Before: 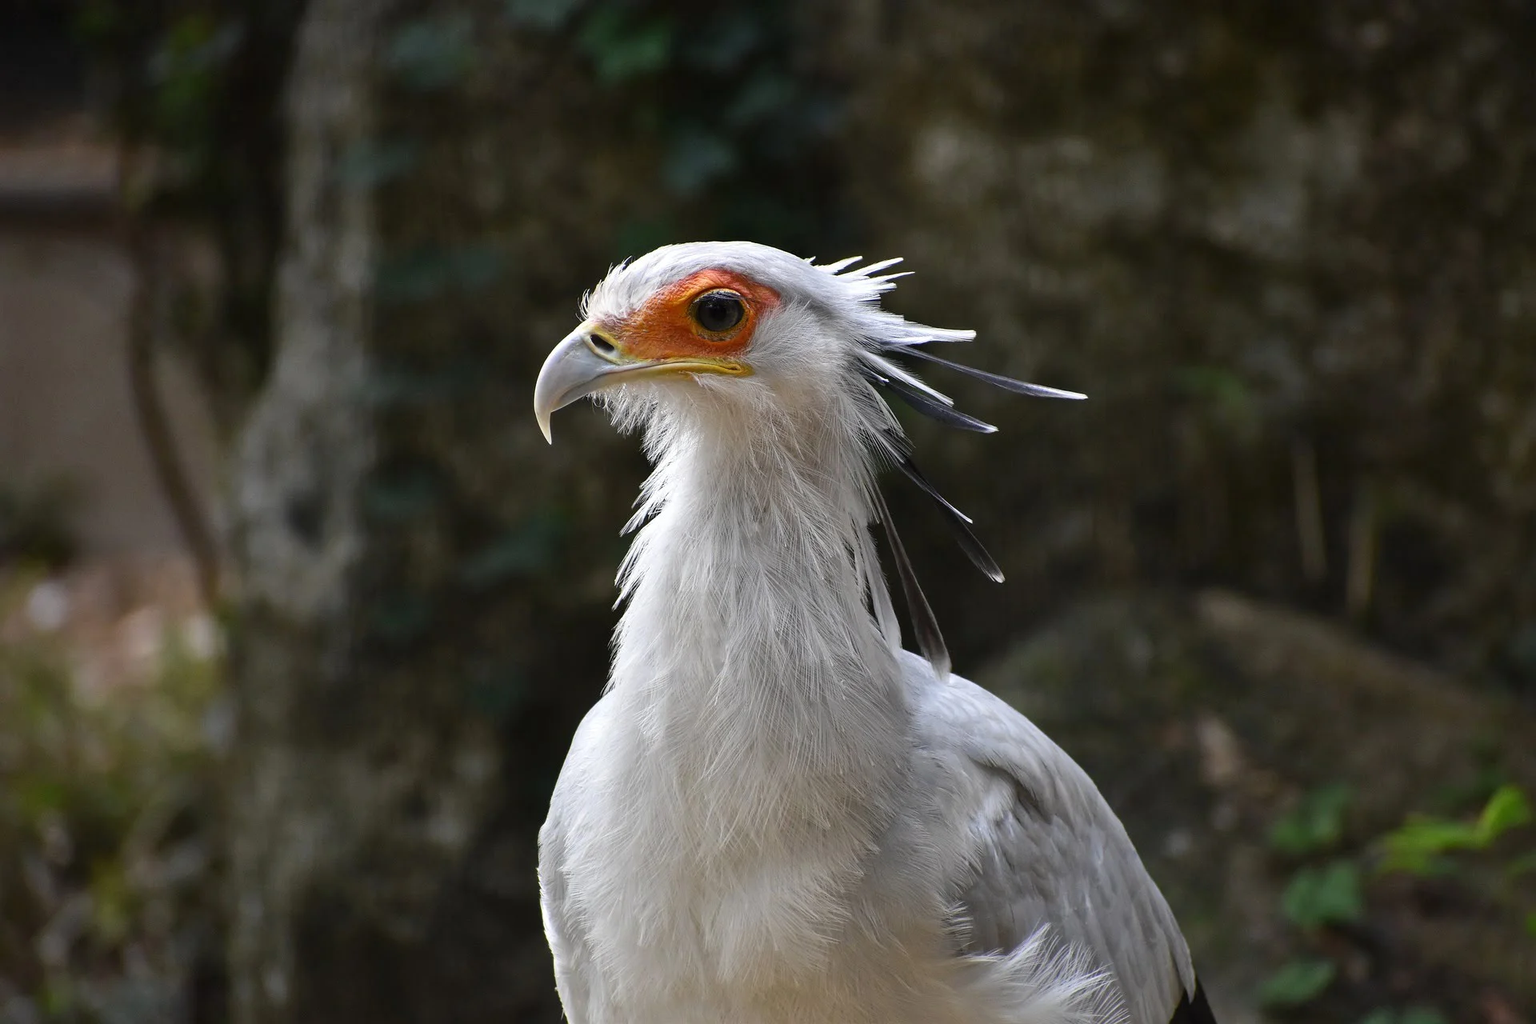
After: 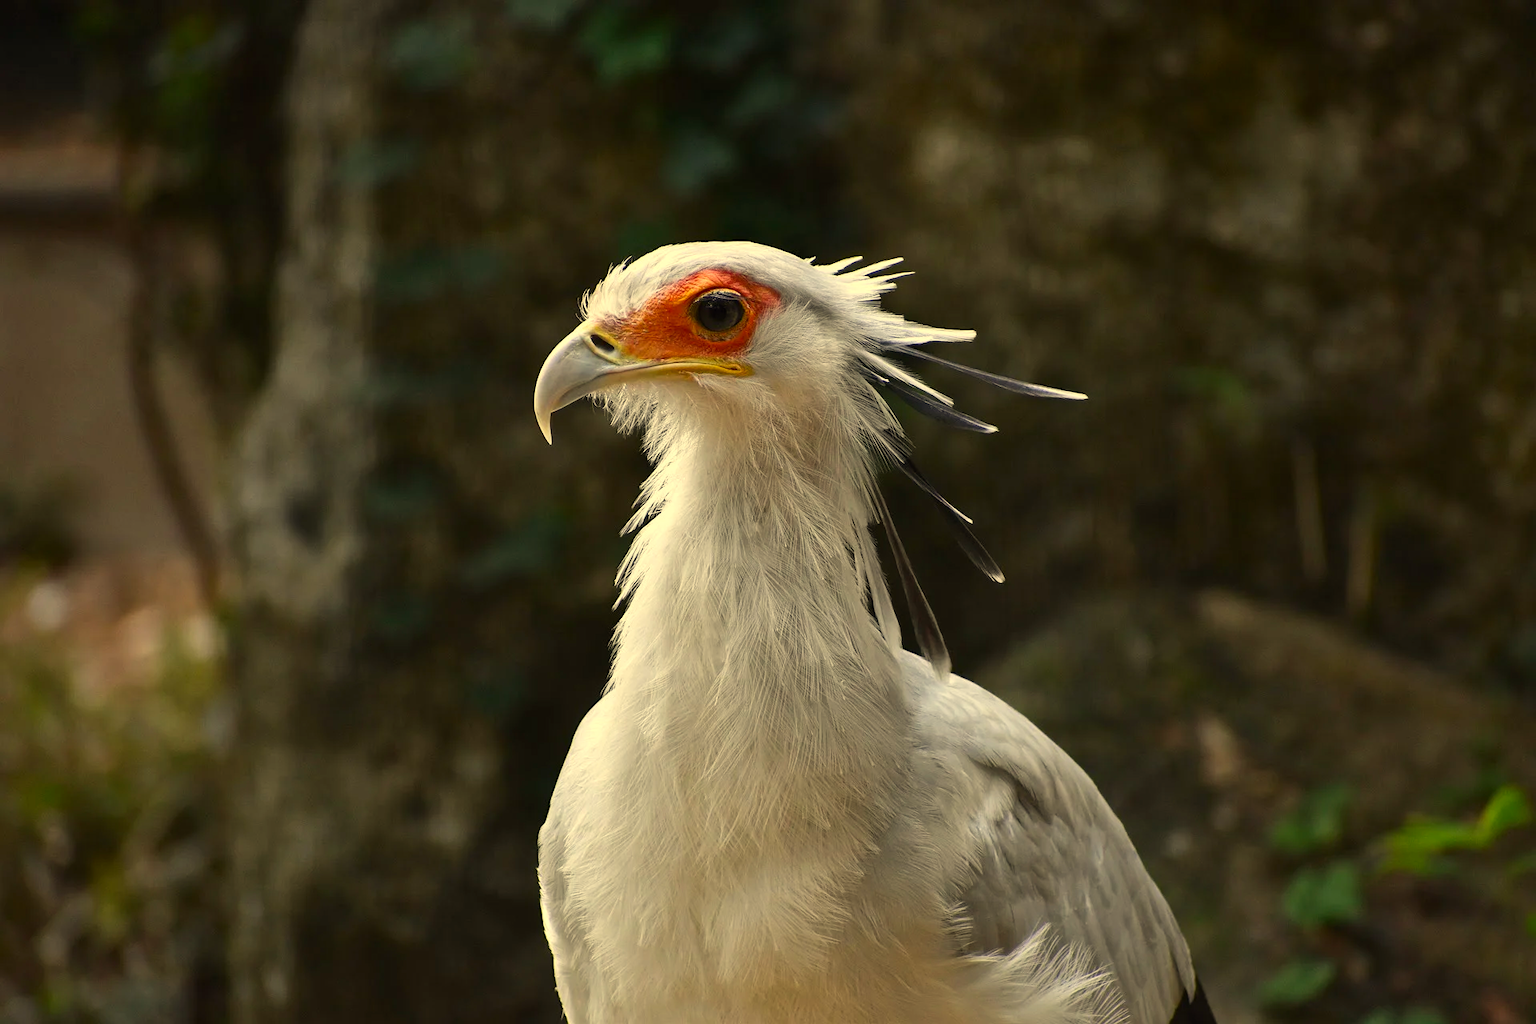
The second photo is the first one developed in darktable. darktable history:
white balance: red 1.08, blue 0.791
contrast brightness saturation: contrast 0.08, saturation 0.2
